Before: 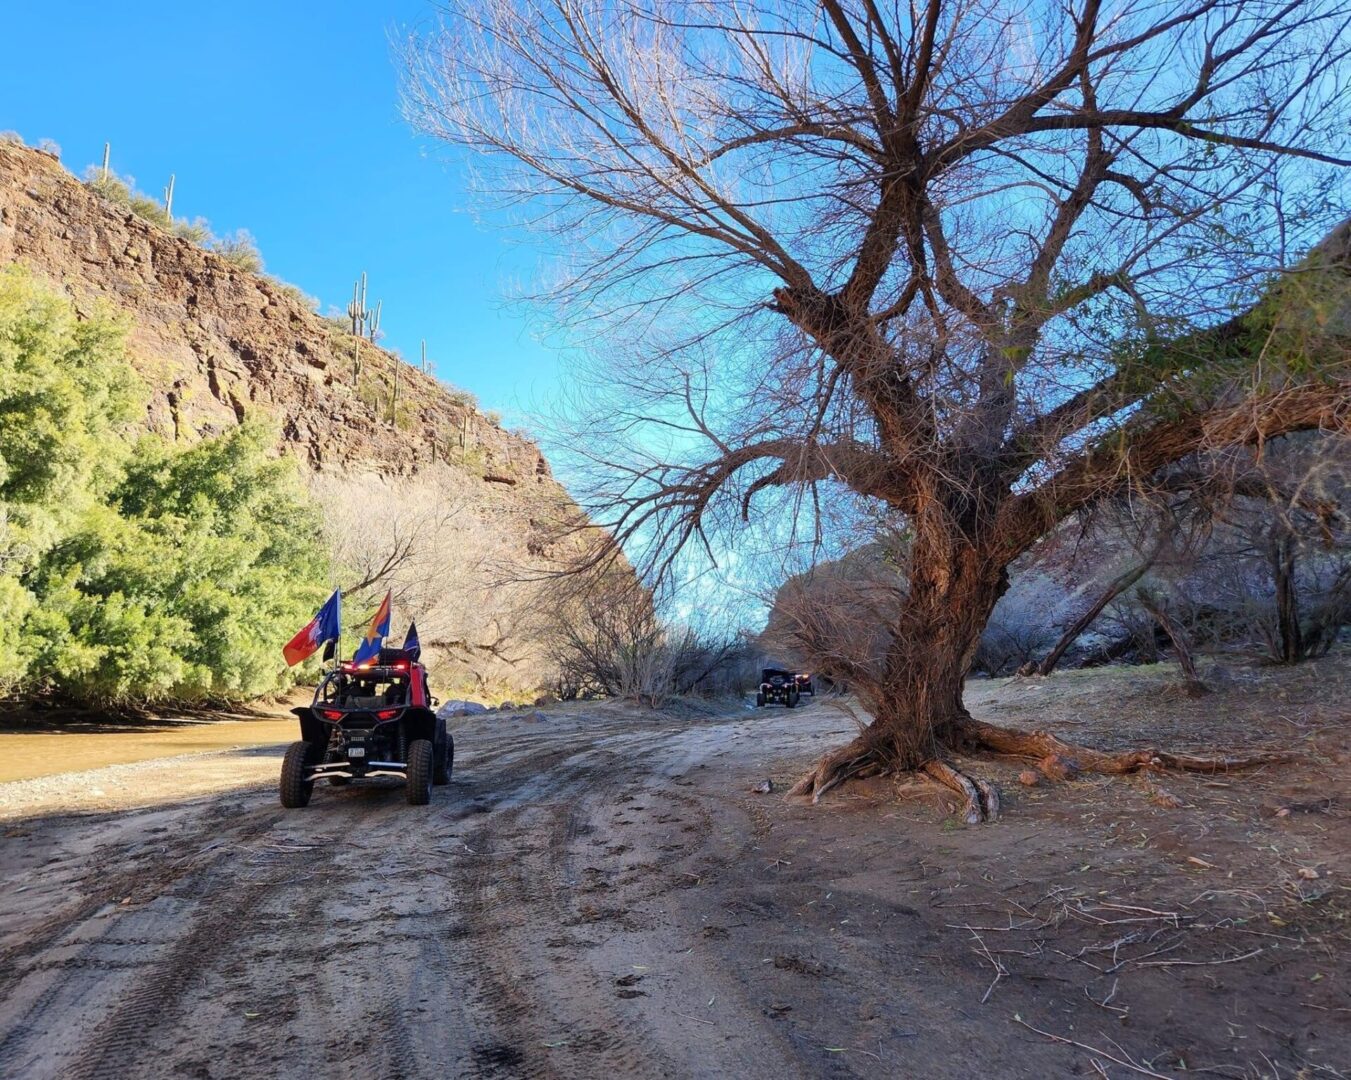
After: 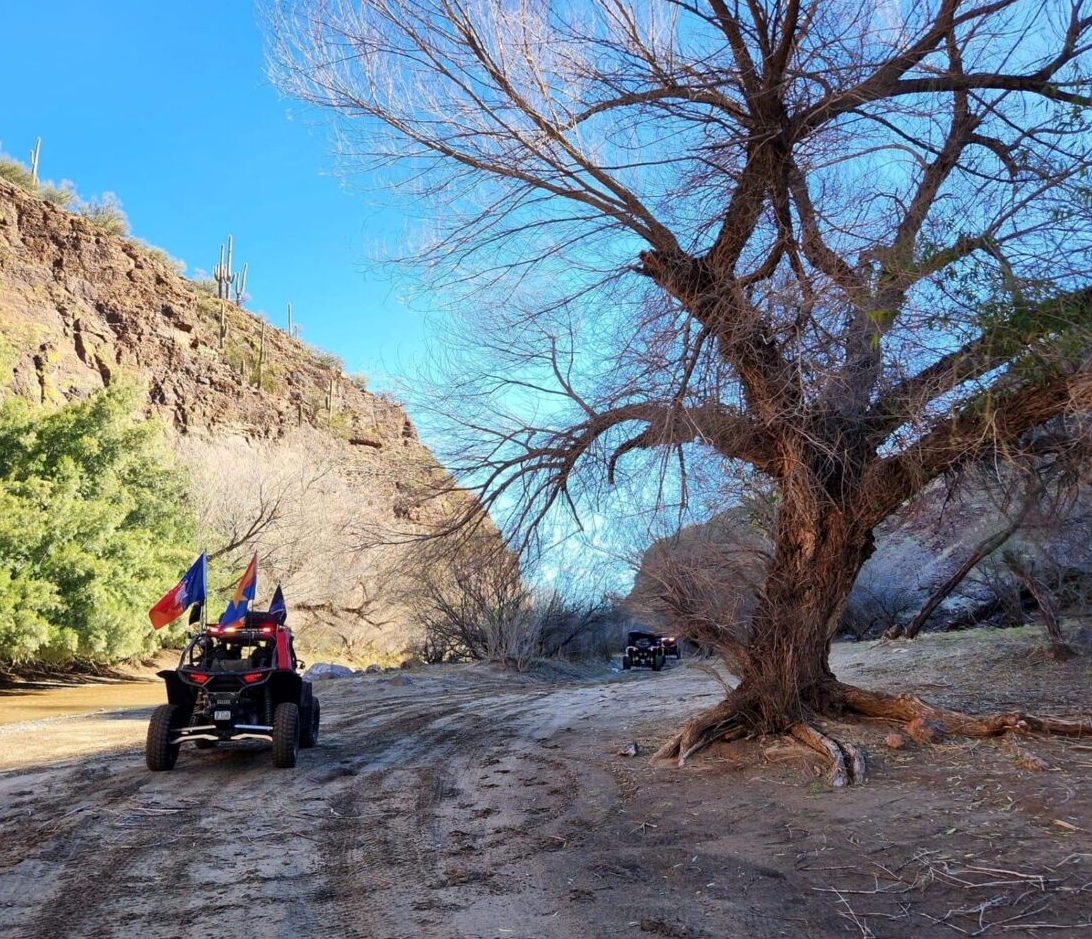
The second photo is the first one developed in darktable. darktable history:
crop: left 9.929%, top 3.475%, right 9.188%, bottom 9.529%
local contrast: mode bilateral grid, contrast 20, coarseness 50, detail 120%, midtone range 0.2
